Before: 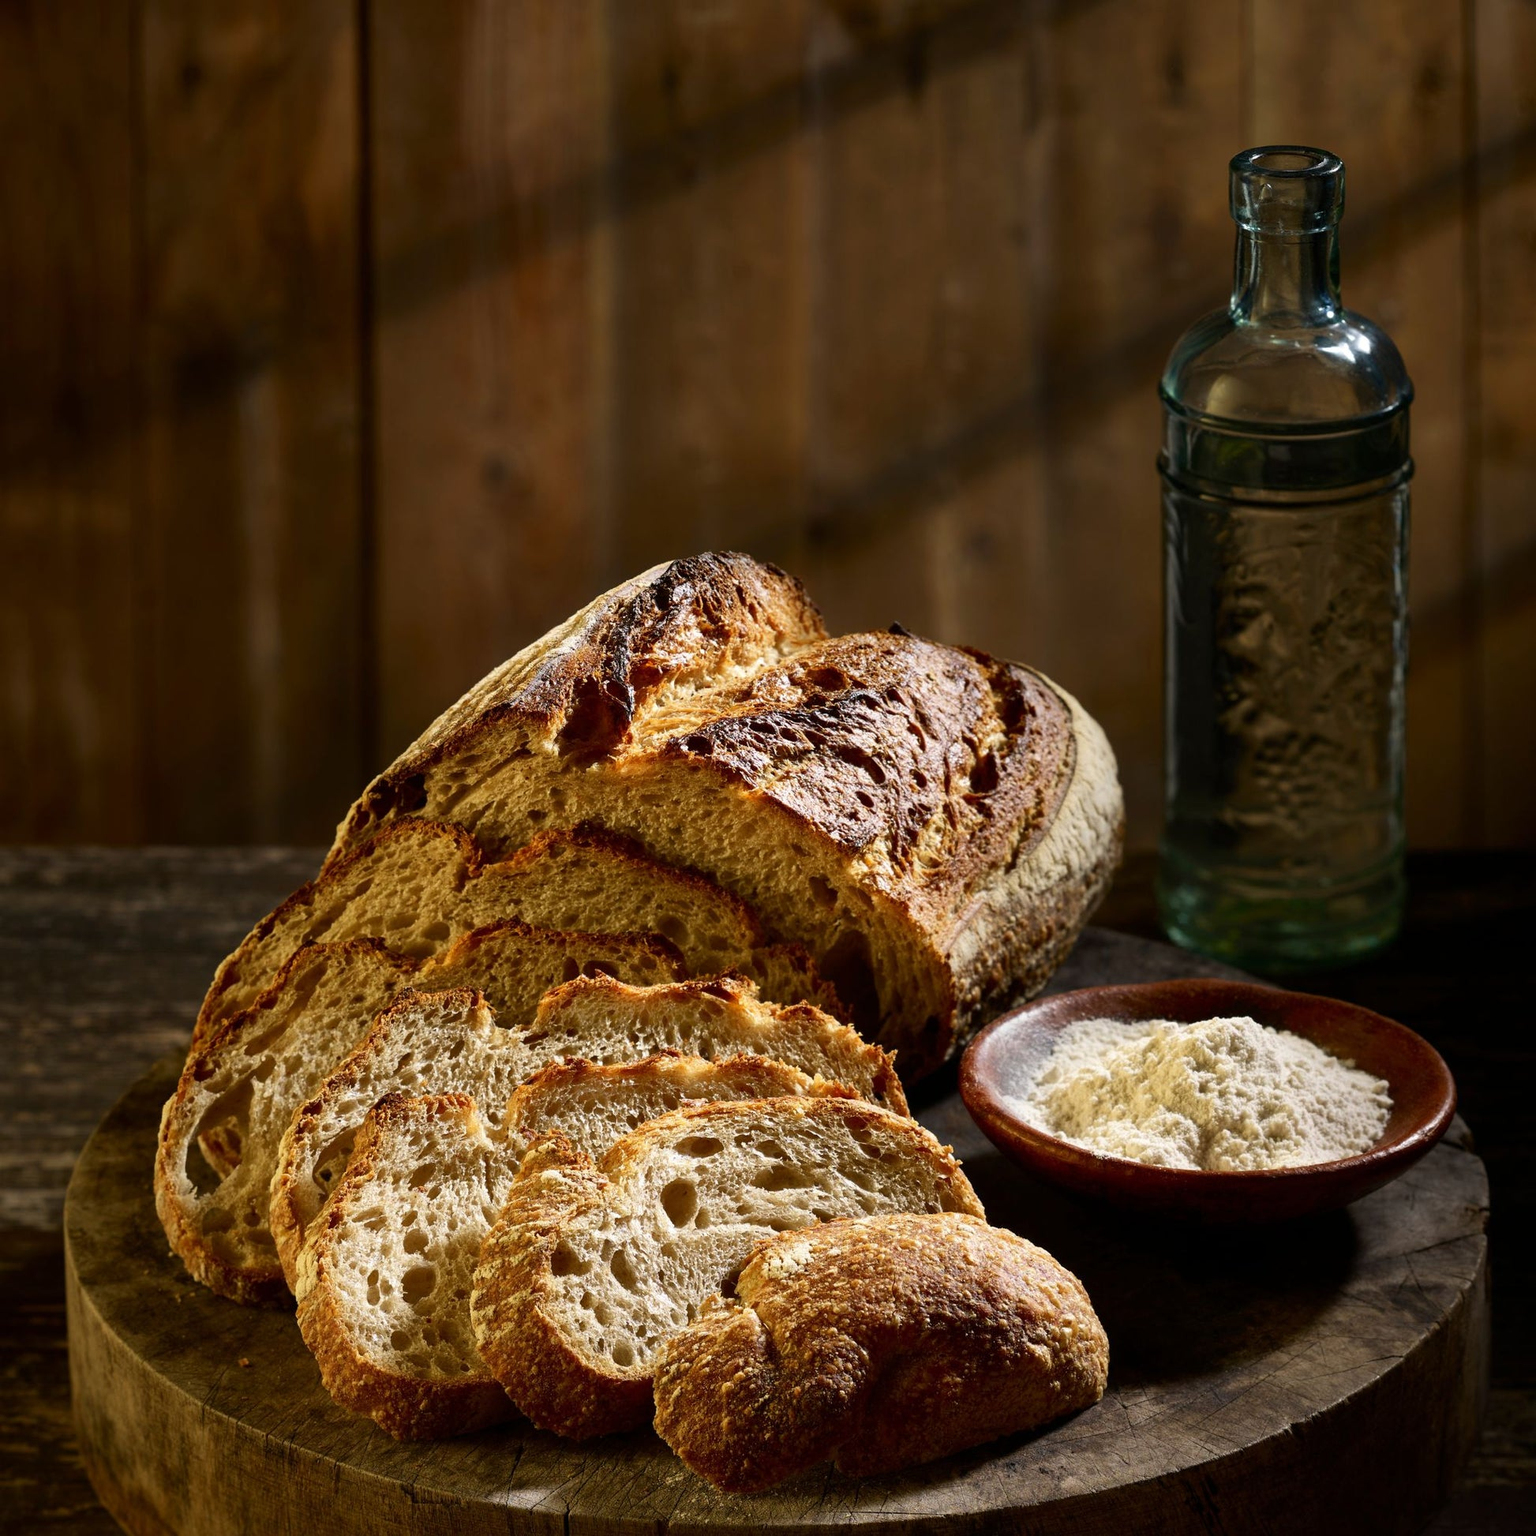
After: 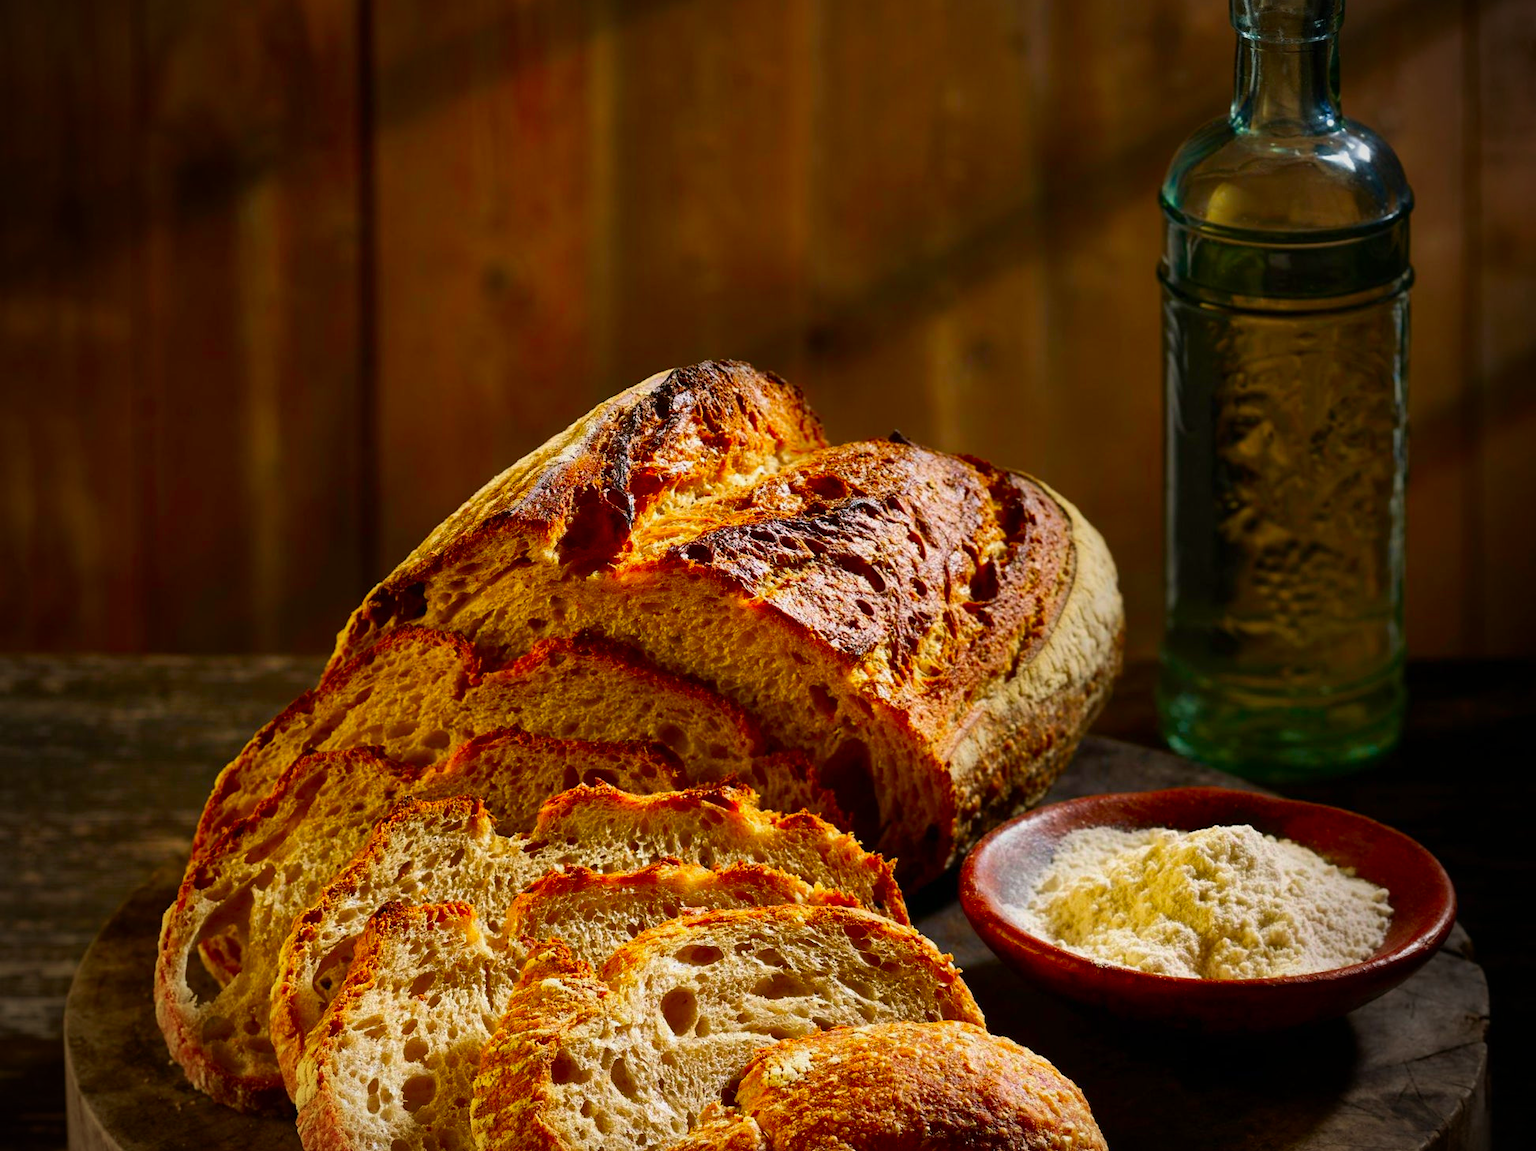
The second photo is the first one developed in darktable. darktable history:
color correction: saturation 1.8
crop and rotate: top 12.5%, bottom 12.5%
vignetting: width/height ratio 1.094
shadows and highlights: shadows 25, white point adjustment -3, highlights -30
